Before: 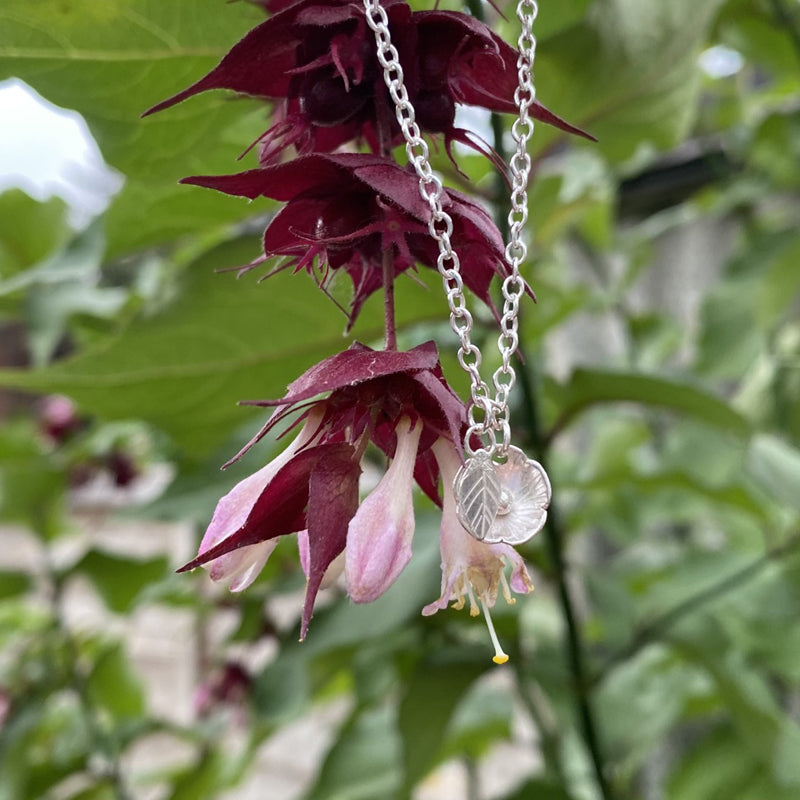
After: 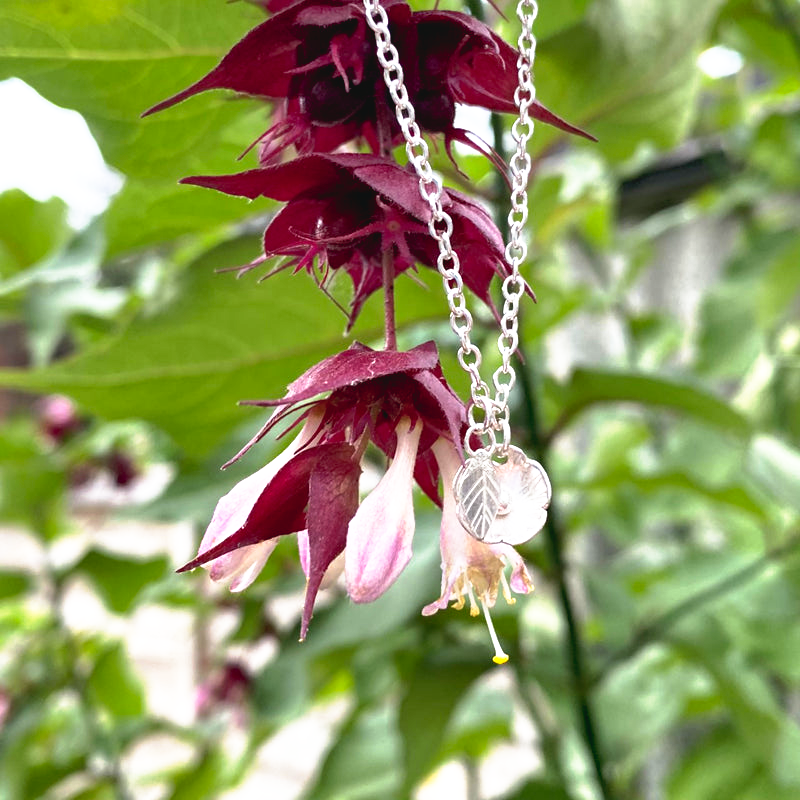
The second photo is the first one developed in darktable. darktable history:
rotate and perspective: automatic cropping original format, crop left 0, crop top 0
shadows and highlights: on, module defaults
tone curve: curves: ch0 [(0, 0) (0.003, 0.028) (0.011, 0.028) (0.025, 0.026) (0.044, 0.036) (0.069, 0.06) (0.1, 0.101) (0.136, 0.15) (0.177, 0.203) (0.224, 0.271) (0.277, 0.345) (0.335, 0.422) (0.399, 0.515) (0.468, 0.611) (0.543, 0.716) (0.623, 0.826) (0.709, 0.942) (0.801, 0.992) (0.898, 1) (1, 1)], preserve colors none
